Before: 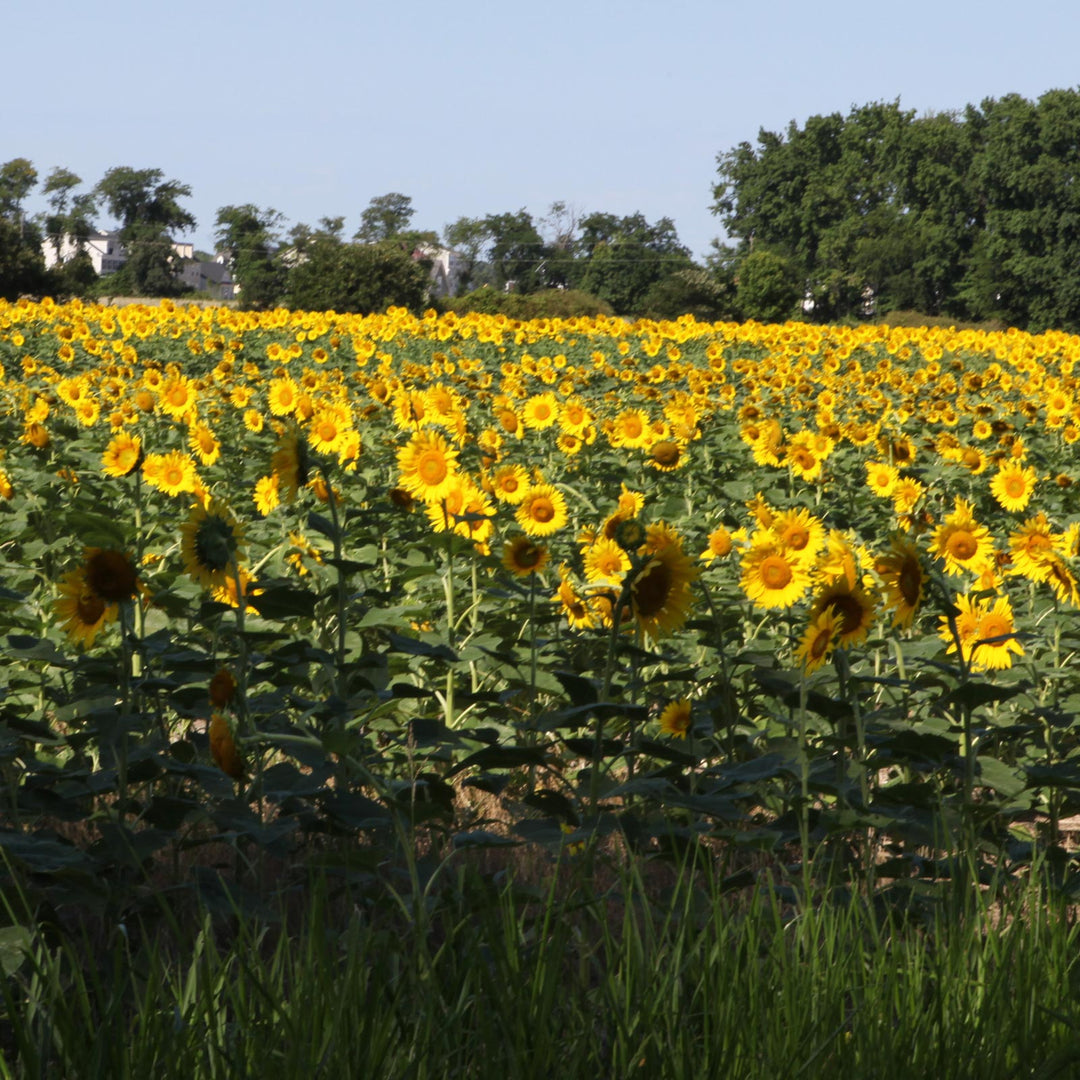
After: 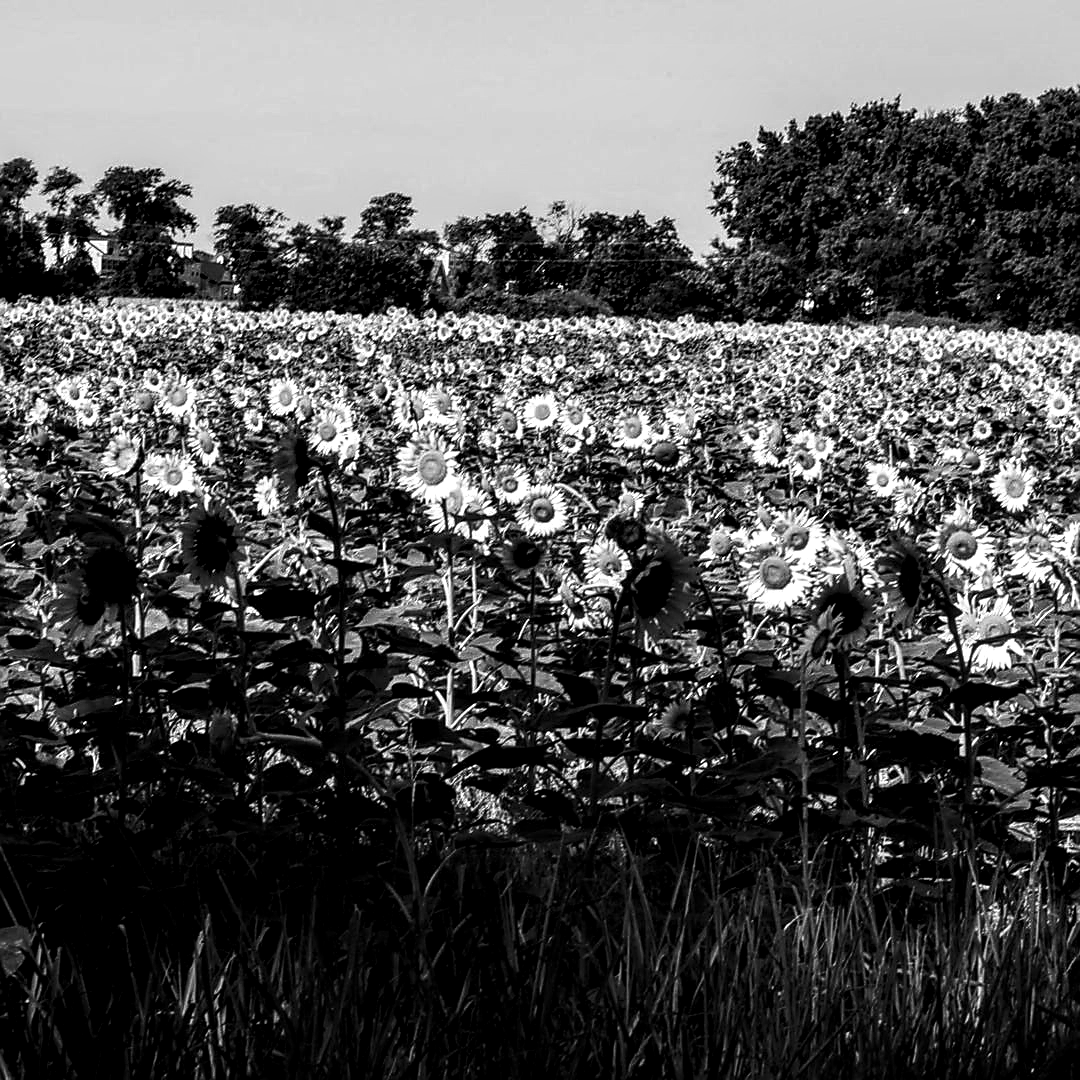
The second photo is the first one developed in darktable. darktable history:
color balance rgb: linear chroma grading › global chroma 10%, perceptual saturation grading › global saturation 30%, global vibrance 10%
color contrast: green-magenta contrast 0, blue-yellow contrast 0
exposure: exposure 0.178 EV, compensate exposure bias true, compensate highlight preservation false
contrast brightness saturation: contrast 0.19, brightness -0.24, saturation 0.11
local contrast: highlights 19%, detail 186%
sharpen: radius 1.4, amount 1.25, threshold 0.7
